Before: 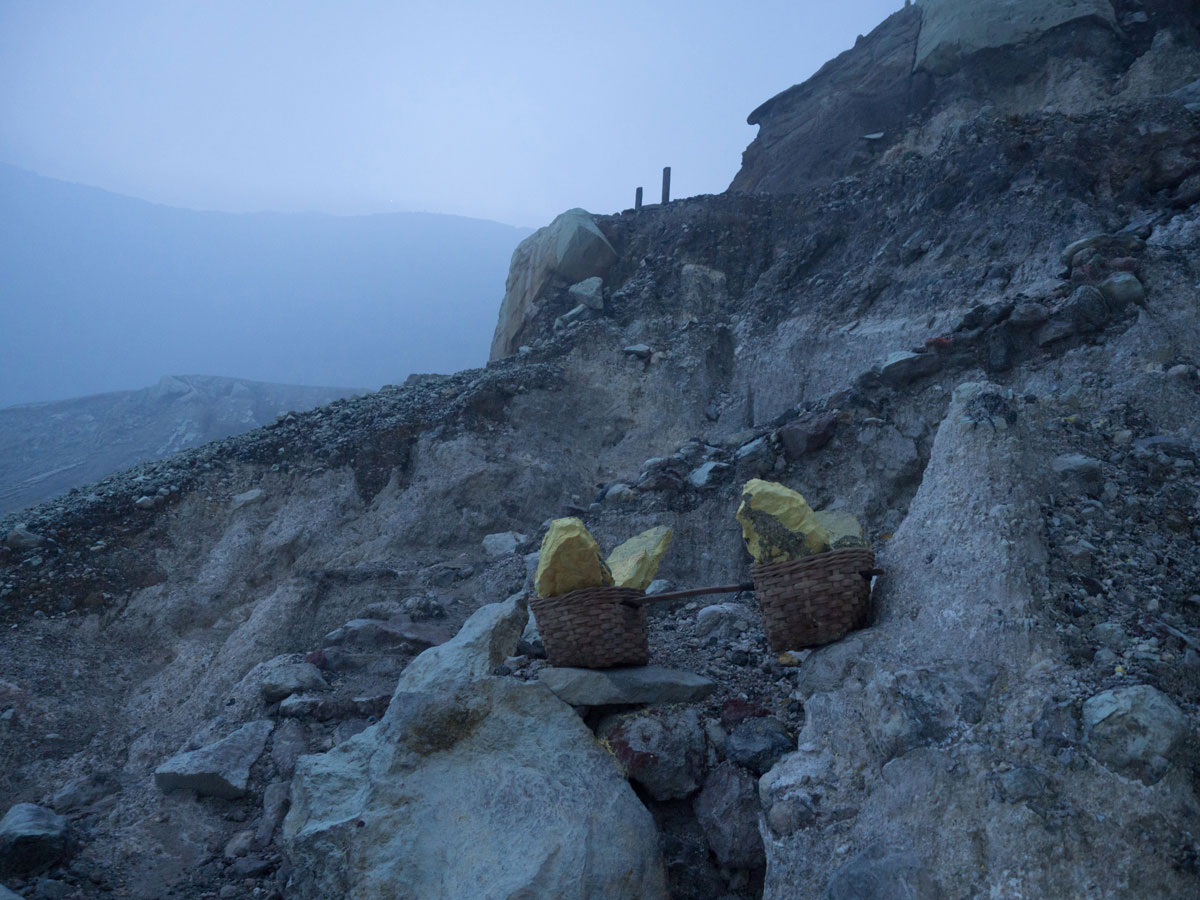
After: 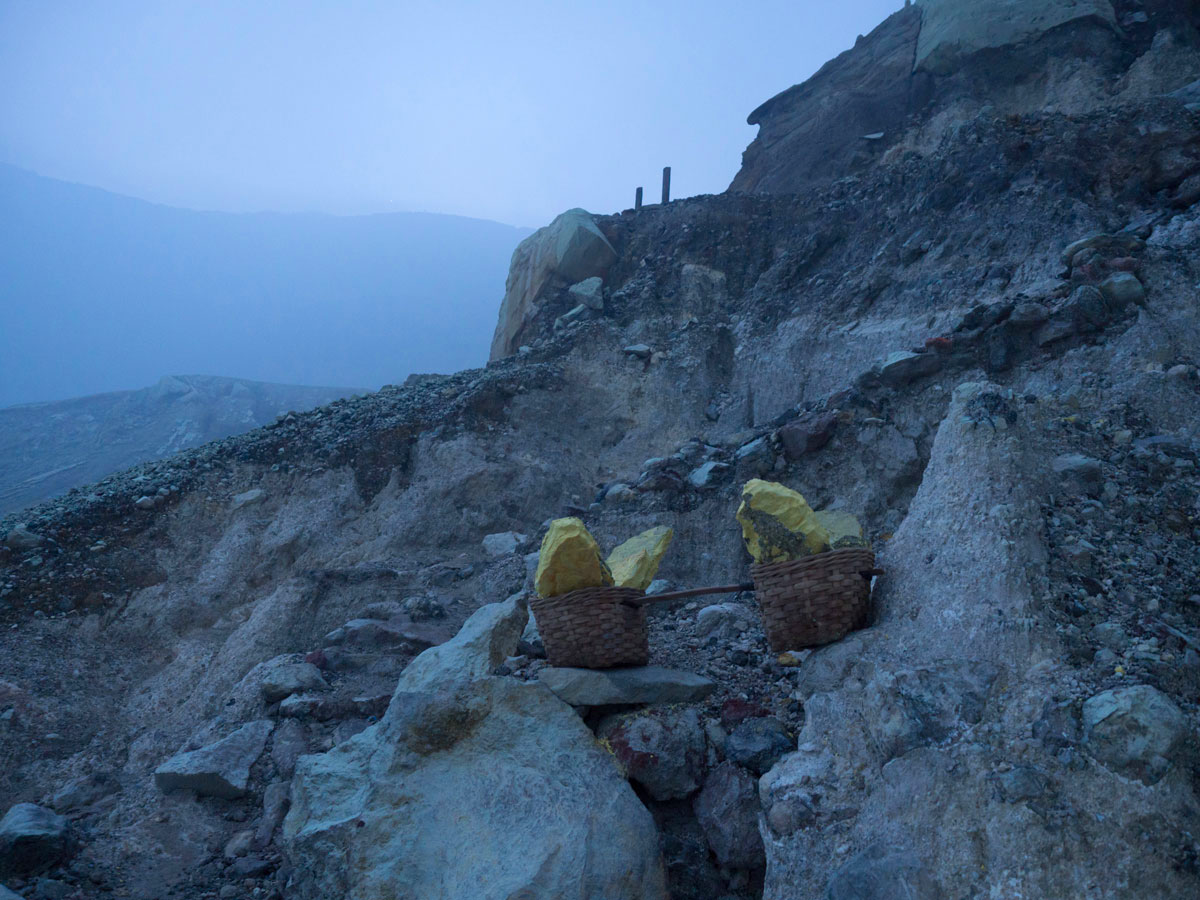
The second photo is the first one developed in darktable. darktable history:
color balance rgb: shadows lift › hue 87.96°, perceptual saturation grading › global saturation 30.238%
